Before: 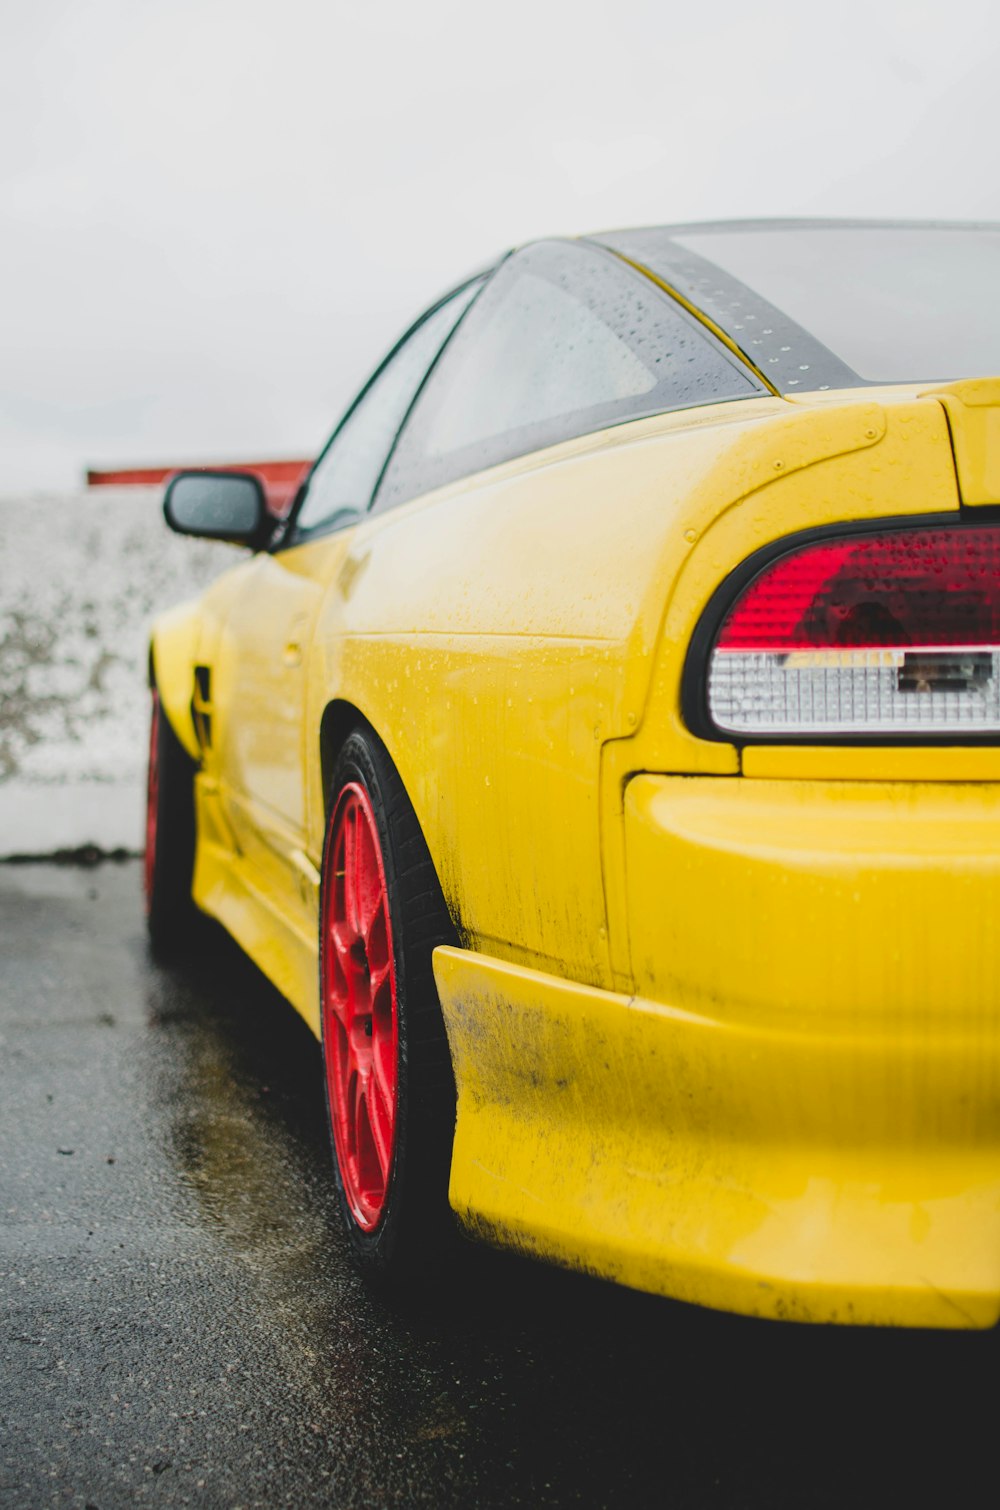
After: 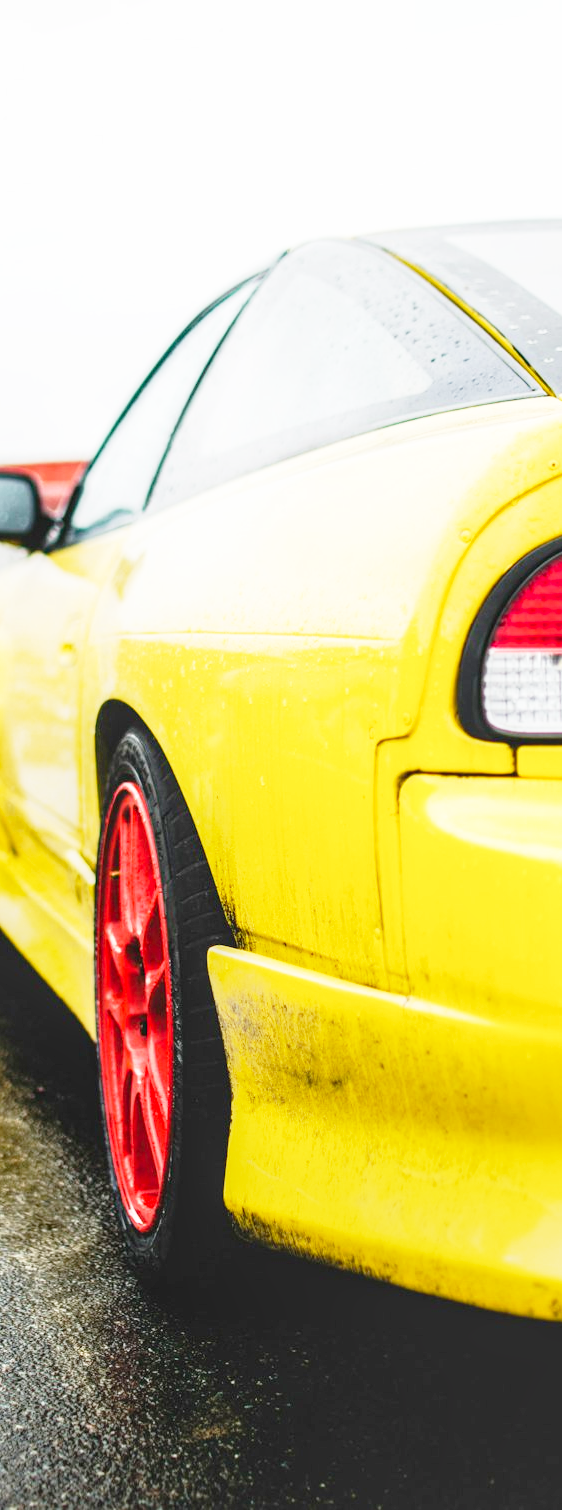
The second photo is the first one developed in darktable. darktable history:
crop and rotate: left 22.516%, right 21.234%
base curve: curves: ch0 [(0, 0) (0.012, 0.01) (0.073, 0.168) (0.31, 0.711) (0.645, 0.957) (1, 1)], preserve colors none
local contrast: on, module defaults
